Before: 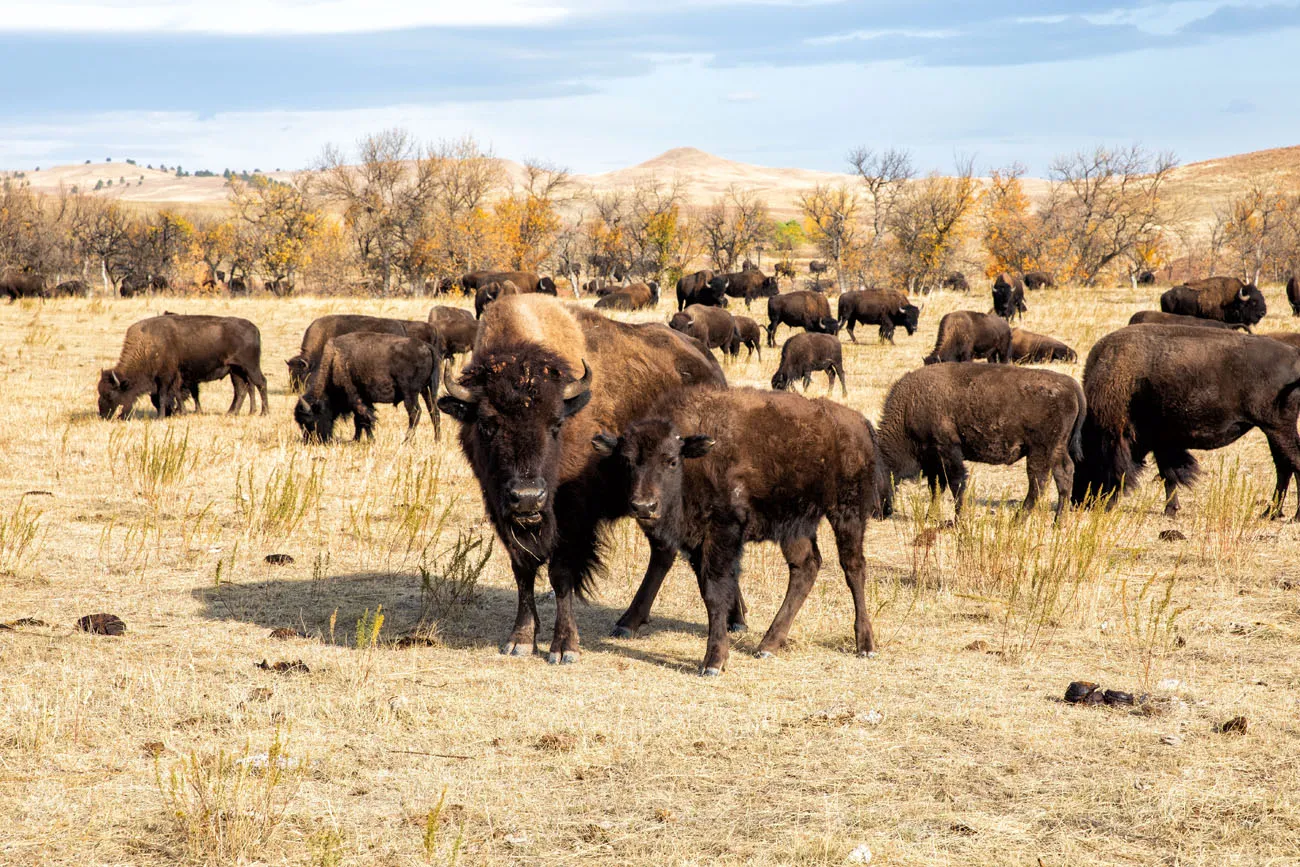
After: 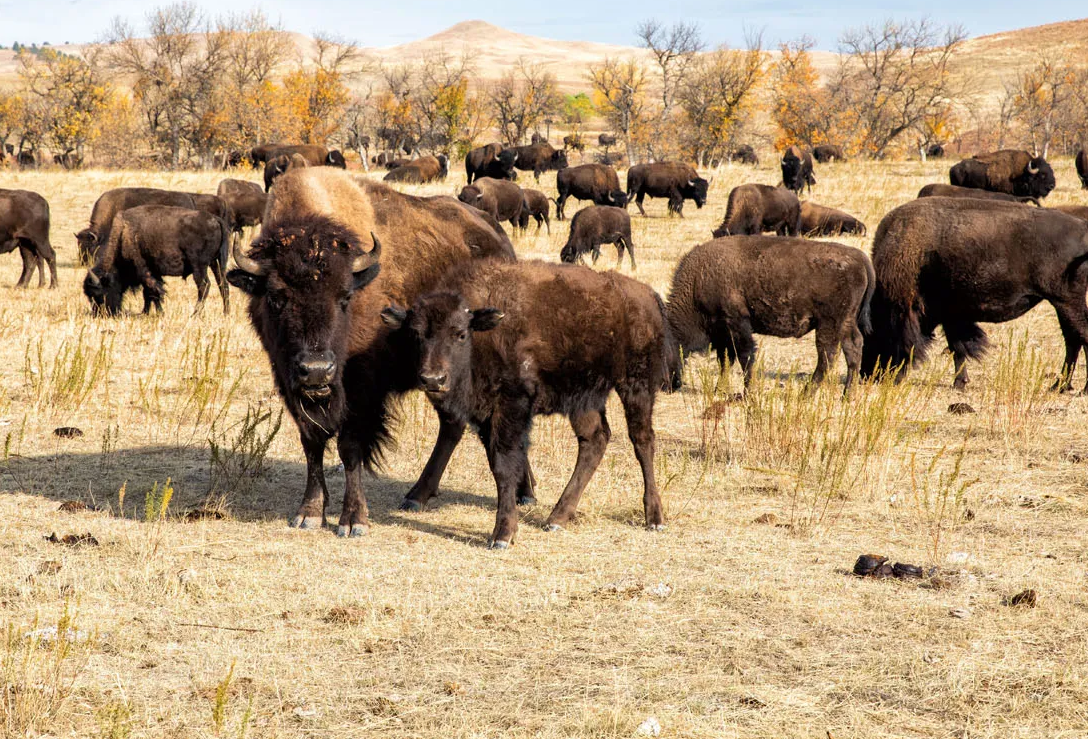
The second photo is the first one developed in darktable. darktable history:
crop: left 16.305%, top 14.747%
